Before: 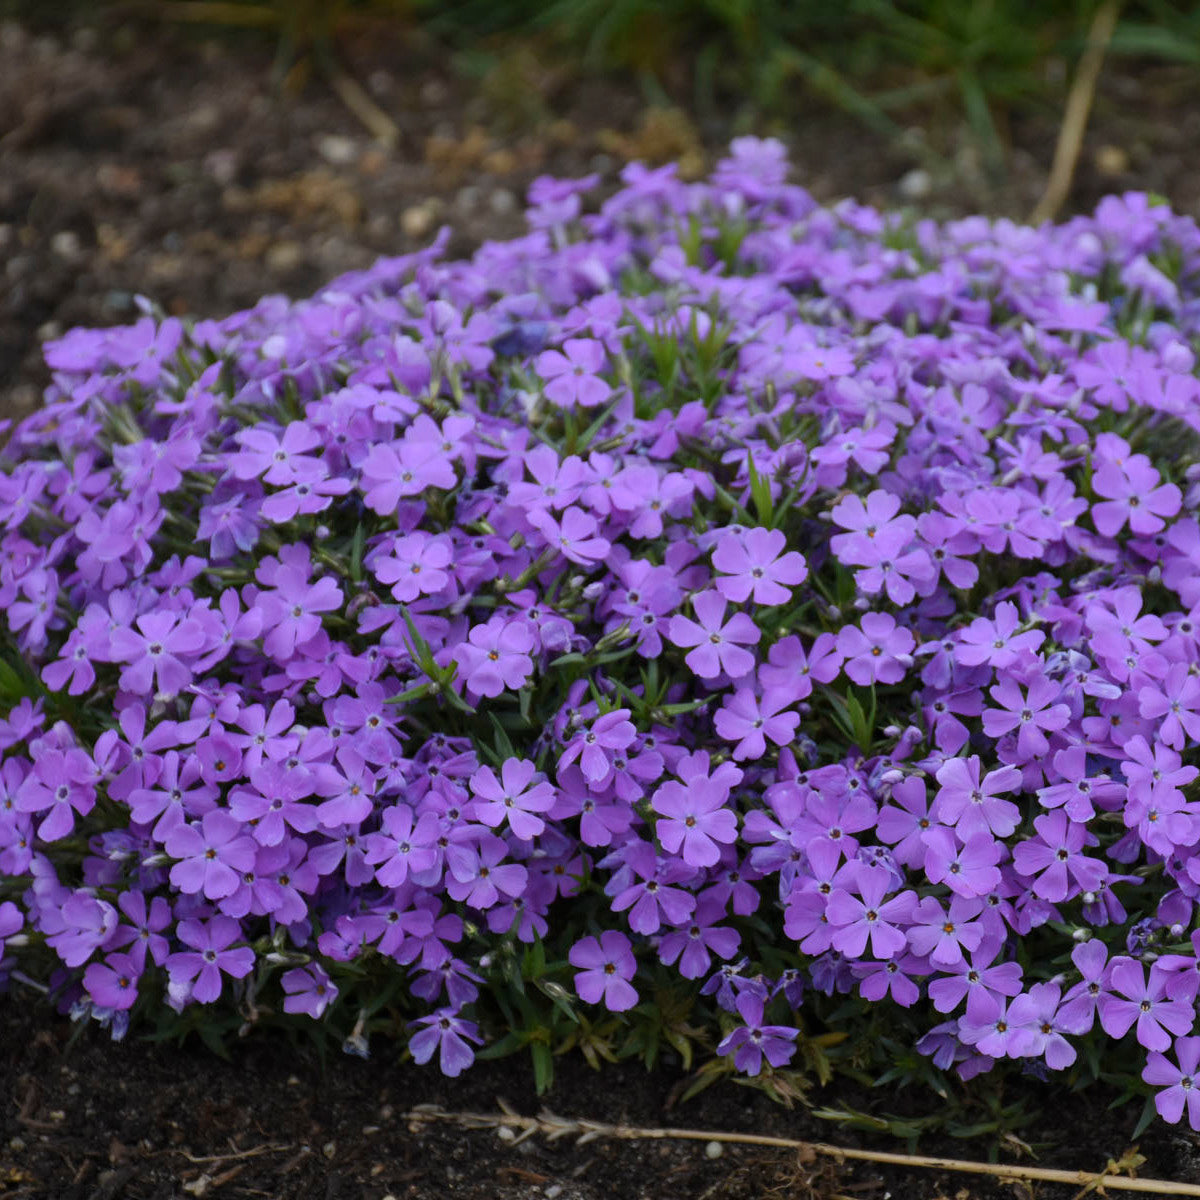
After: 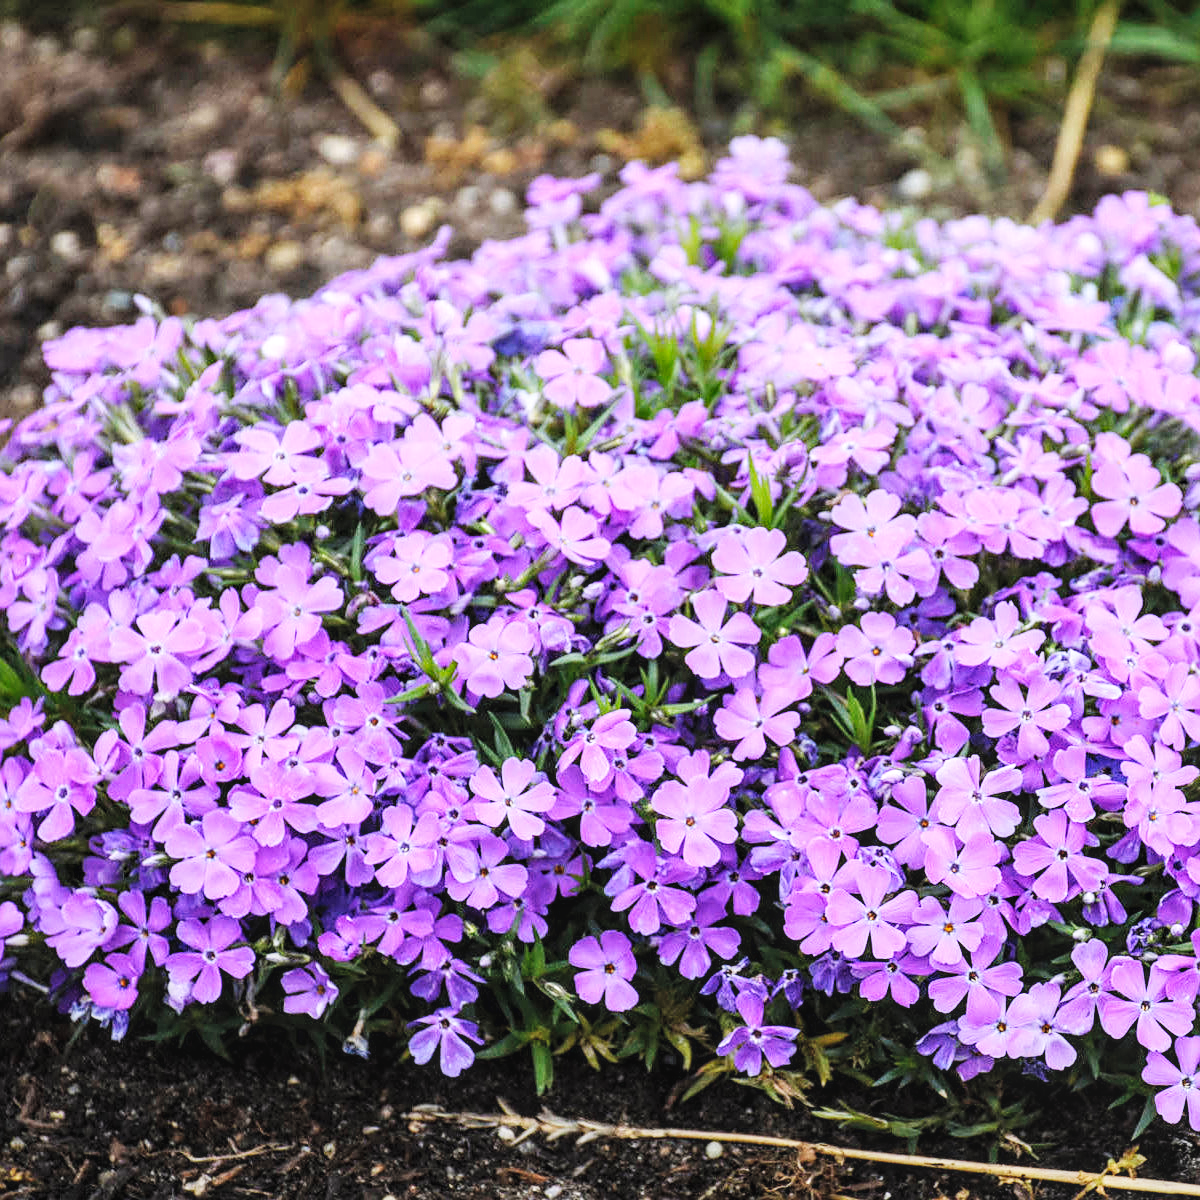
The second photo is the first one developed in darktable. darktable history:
base curve: curves: ch0 [(0, 0.003) (0.001, 0.002) (0.006, 0.004) (0.02, 0.022) (0.048, 0.086) (0.094, 0.234) (0.162, 0.431) (0.258, 0.629) (0.385, 0.8) (0.548, 0.918) (0.751, 0.988) (1, 1)], preserve colors none
local contrast: on, module defaults
sharpen: on, module defaults
contrast brightness saturation: brightness 0.145
